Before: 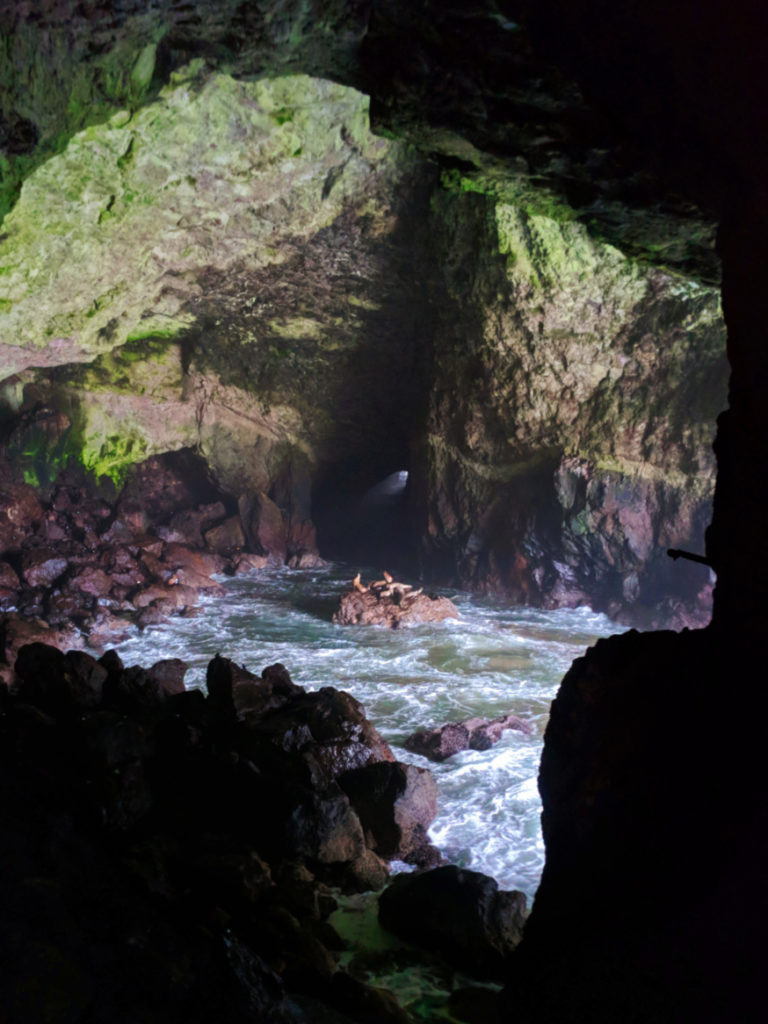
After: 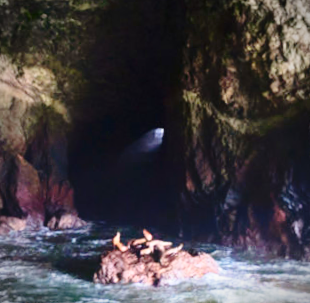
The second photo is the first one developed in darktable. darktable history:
crop: left 31.751%, top 32.172%, right 27.8%, bottom 35.83%
color zones: curves: ch0 [(0.25, 0.5) (0.347, 0.092) (0.75, 0.5)]; ch1 [(0.25, 0.5) (0.33, 0.51) (0.75, 0.5)]
vignetting: fall-off start 87%, automatic ratio true
exposure: black level correction 0.001, compensate highlight preservation false
base curve: curves: ch0 [(0, 0) (0.028, 0.03) (0.121, 0.232) (0.46, 0.748) (0.859, 0.968) (1, 1)], preserve colors none
rotate and perspective: rotation -2°, crop left 0.022, crop right 0.978, crop top 0.049, crop bottom 0.951
contrast brightness saturation: contrast 0.13, brightness -0.05, saturation 0.16
